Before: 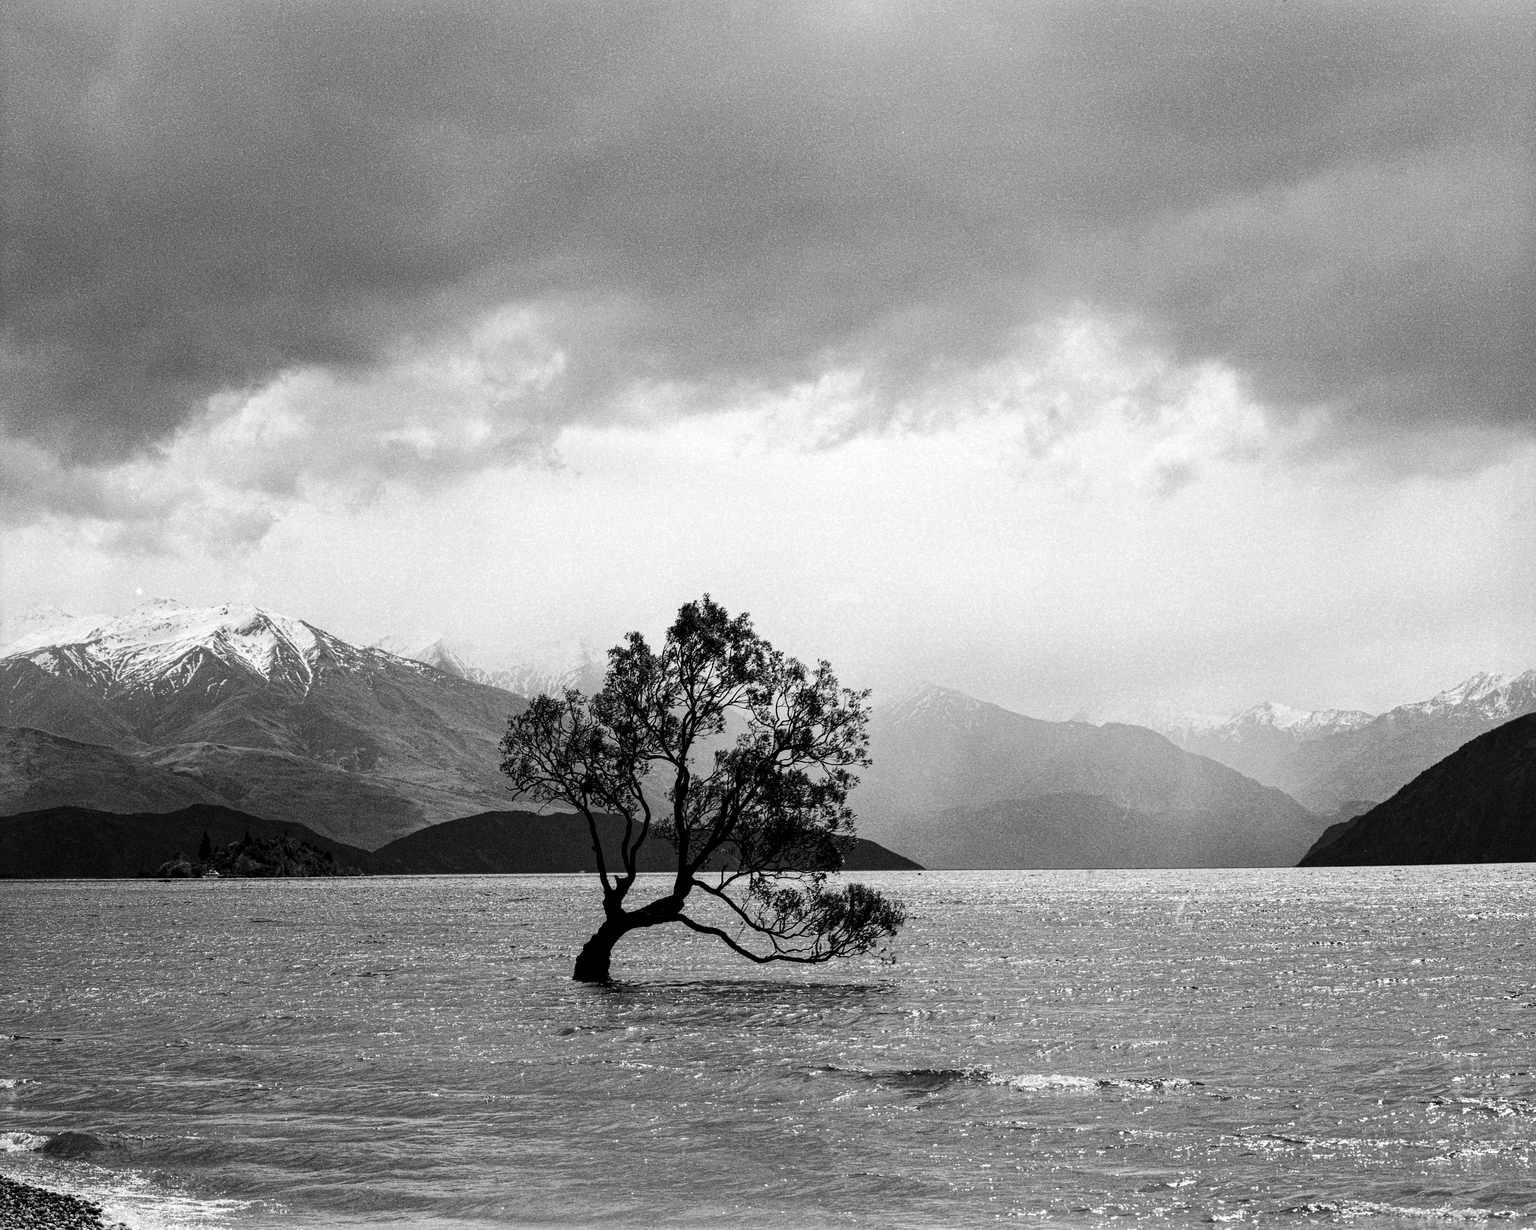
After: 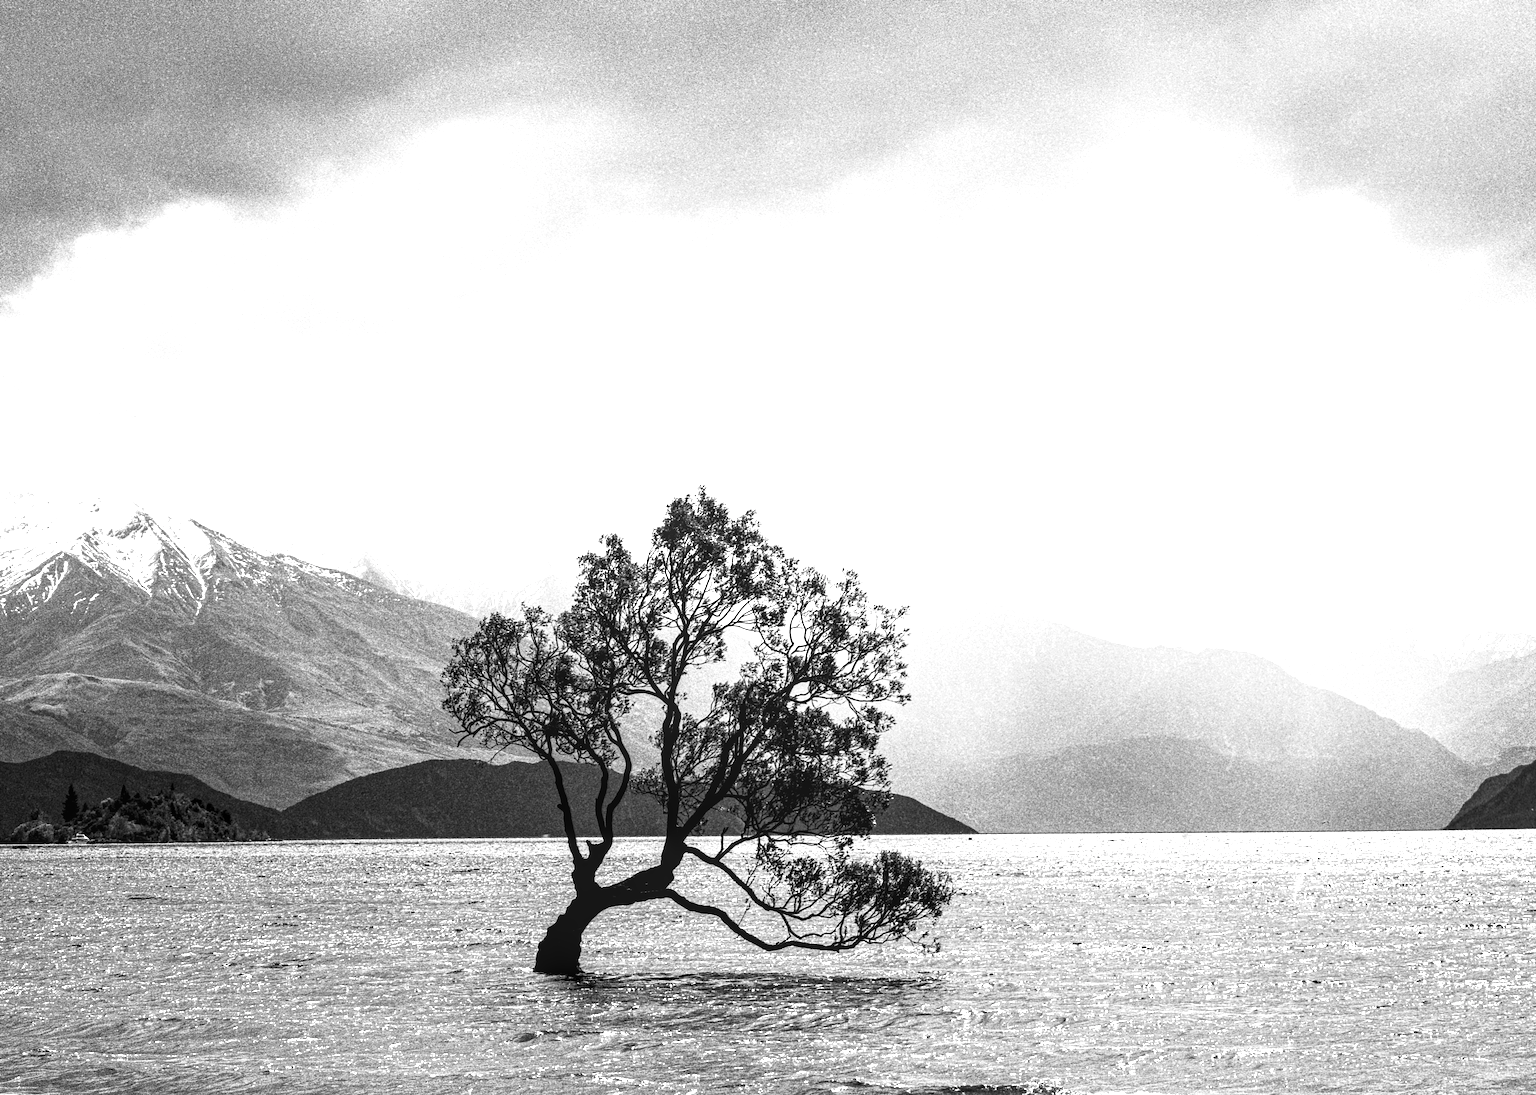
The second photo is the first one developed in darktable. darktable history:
shadows and highlights: shadows 0, highlights 40
crop: left 9.712%, top 16.928%, right 10.845%, bottom 12.332%
local contrast: on, module defaults
exposure: black level correction 0, exposure 1 EV, compensate exposure bias true, compensate highlight preservation false
